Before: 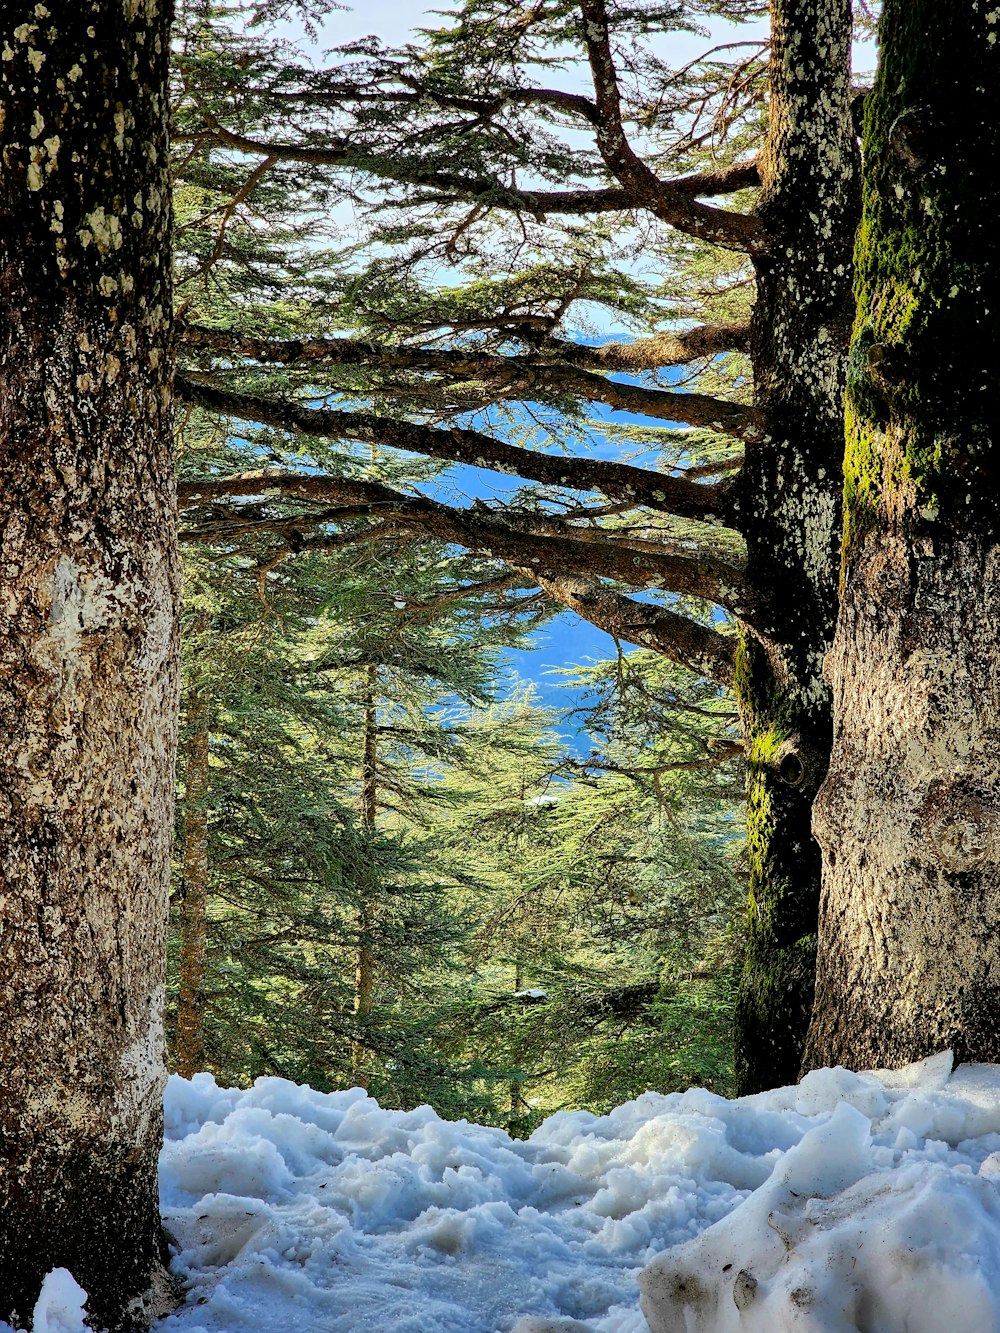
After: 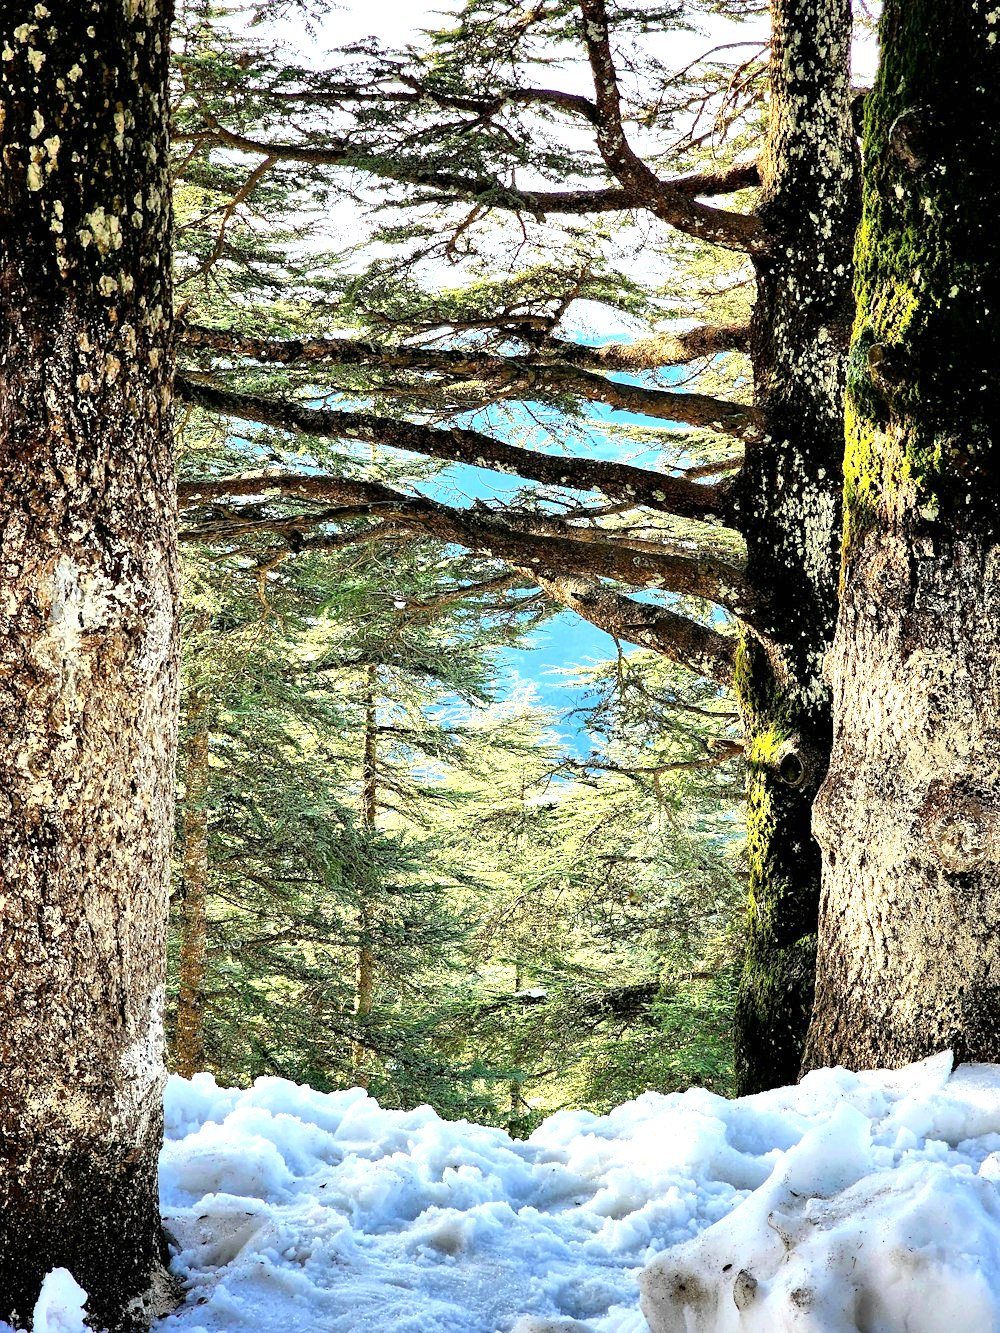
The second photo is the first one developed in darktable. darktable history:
exposure: black level correction 0, exposure 0.891 EV, compensate exposure bias true, compensate highlight preservation false
shadows and highlights: shadows -12.31, white point adjustment 3.95, highlights 26.89
